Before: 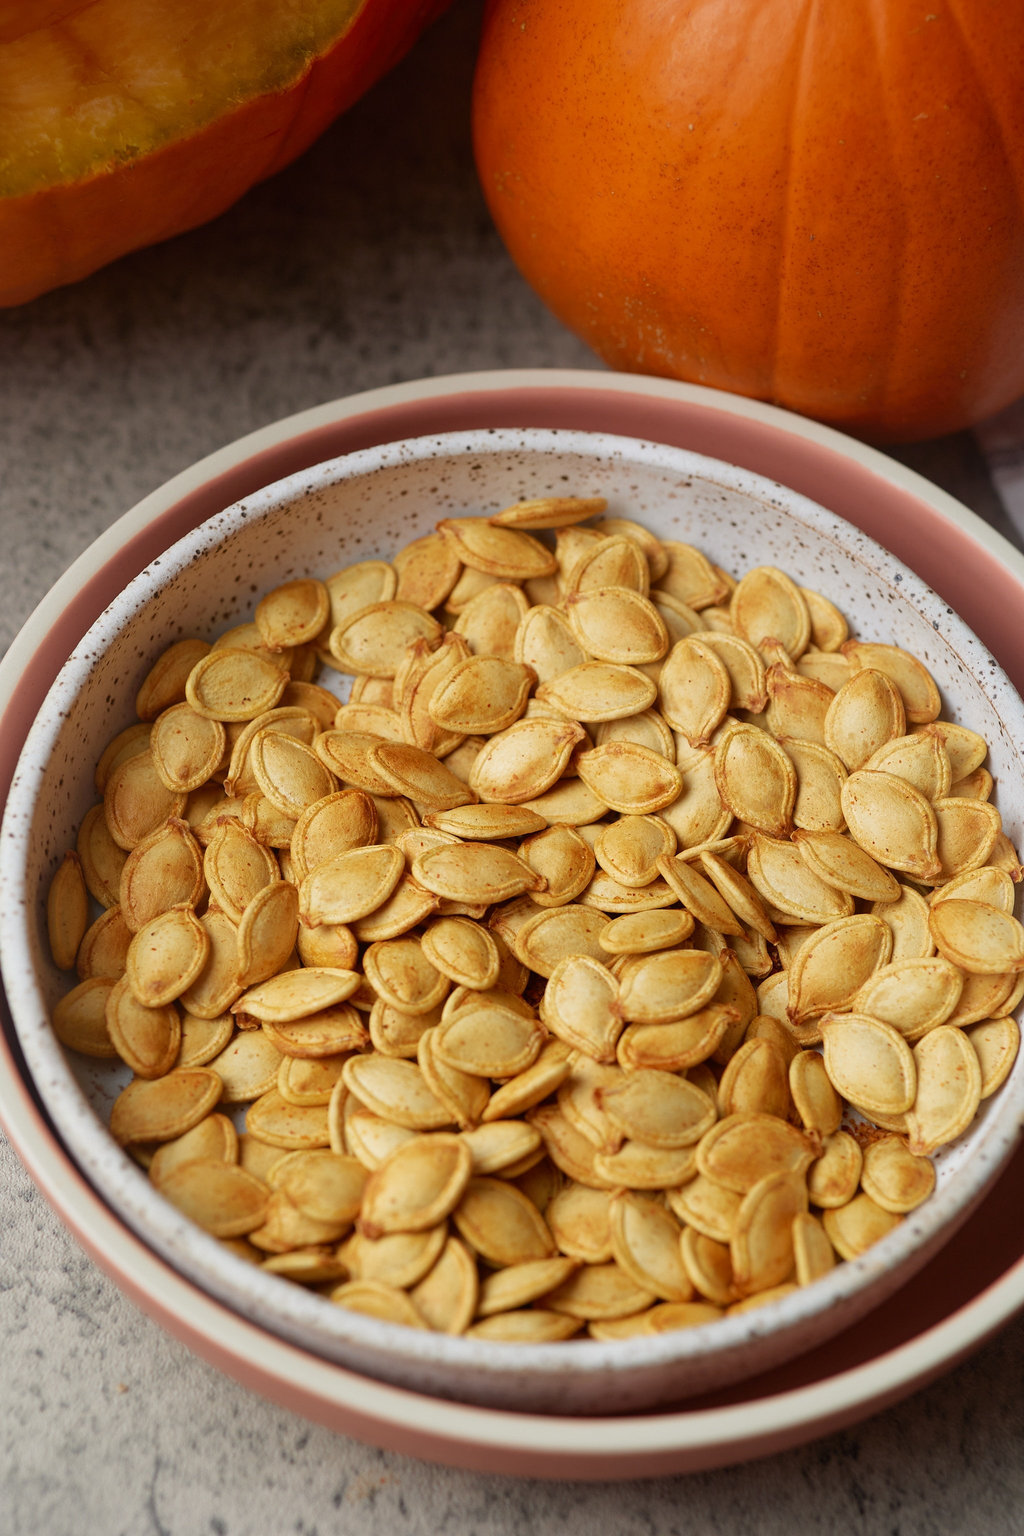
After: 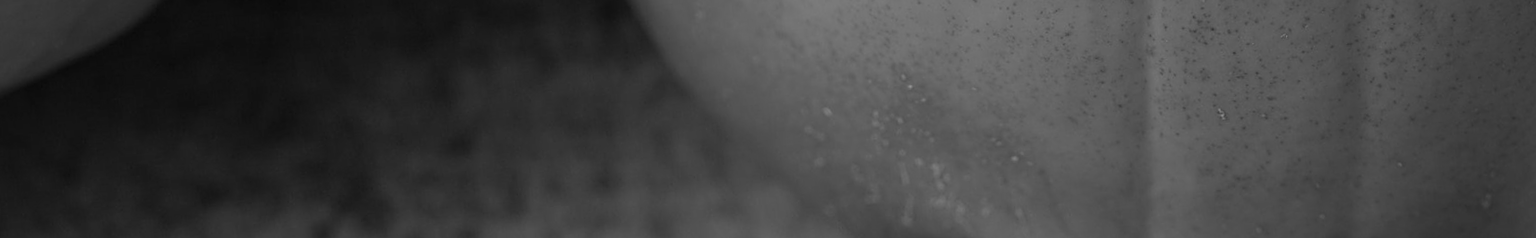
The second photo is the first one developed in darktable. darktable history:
exposure: compensate highlight preservation false
sharpen: on, module defaults
crop and rotate: left 9.644%, top 9.491%, right 6.021%, bottom 80.509%
monochrome: on, module defaults
rotate and perspective: rotation -4.57°, crop left 0.054, crop right 0.944, crop top 0.087, crop bottom 0.914
color correction: highlights a* 0.003, highlights b* -0.283
velvia: on, module defaults
white balance: red 1.004, blue 1.024
